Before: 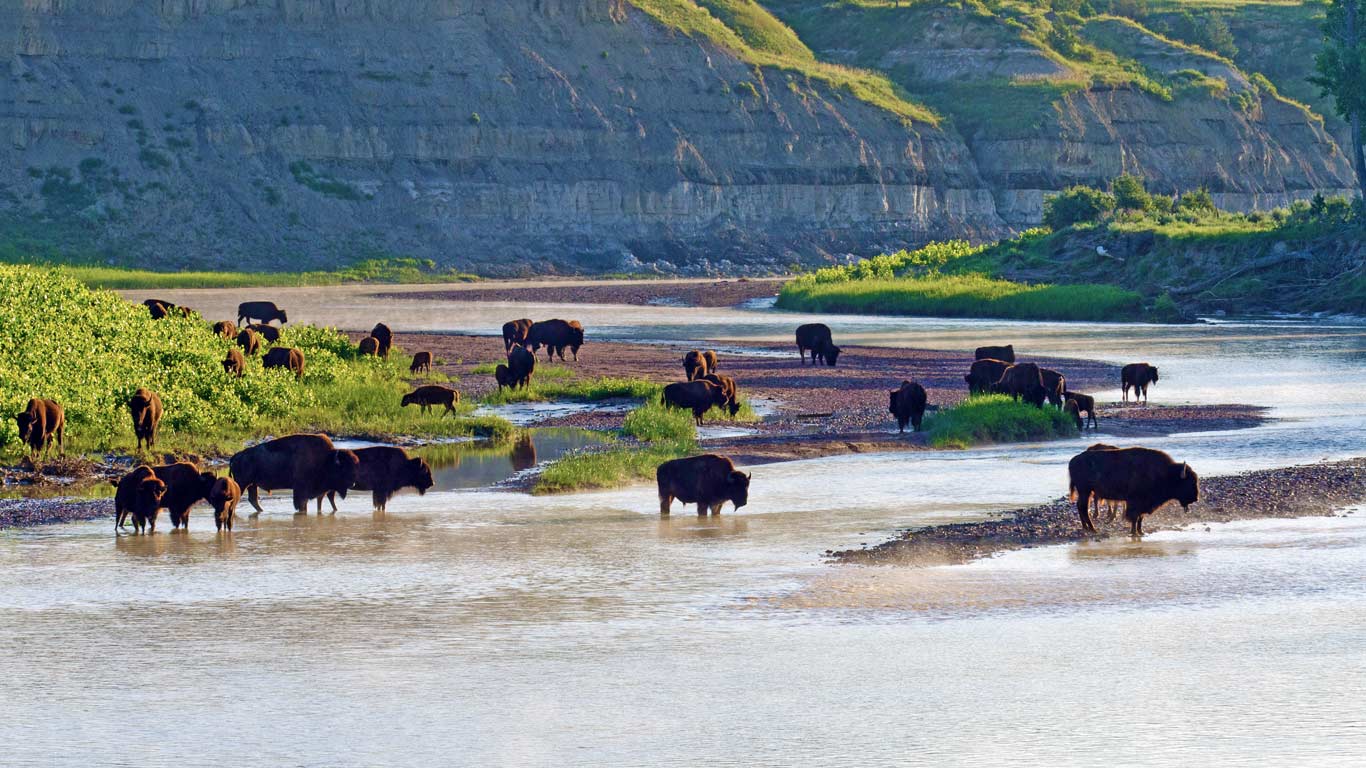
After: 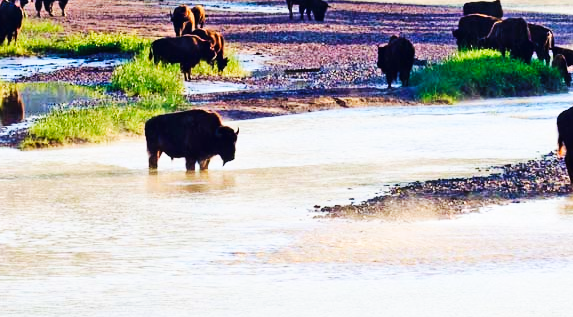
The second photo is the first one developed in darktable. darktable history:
tone curve: curves: ch0 [(0, 0) (0.003, 0.01) (0.011, 0.015) (0.025, 0.023) (0.044, 0.038) (0.069, 0.058) (0.1, 0.093) (0.136, 0.134) (0.177, 0.176) (0.224, 0.221) (0.277, 0.282) (0.335, 0.36) (0.399, 0.438) (0.468, 0.54) (0.543, 0.632) (0.623, 0.724) (0.709, 0.814) (0.801, 0.885) (0.898, 0.947) (1, 1)], color space Lab, linked channels, preserve colors none
base curve: curves: ch0 [(0, 0) (0.036, 0.025) (0.121, 0.166) (0.206, 0.329) (0.605, 0.79) (1, 1)], preserve colors none
crop: left 37.483%, top 45.048%, right 20.544%, bottom 13.675%
